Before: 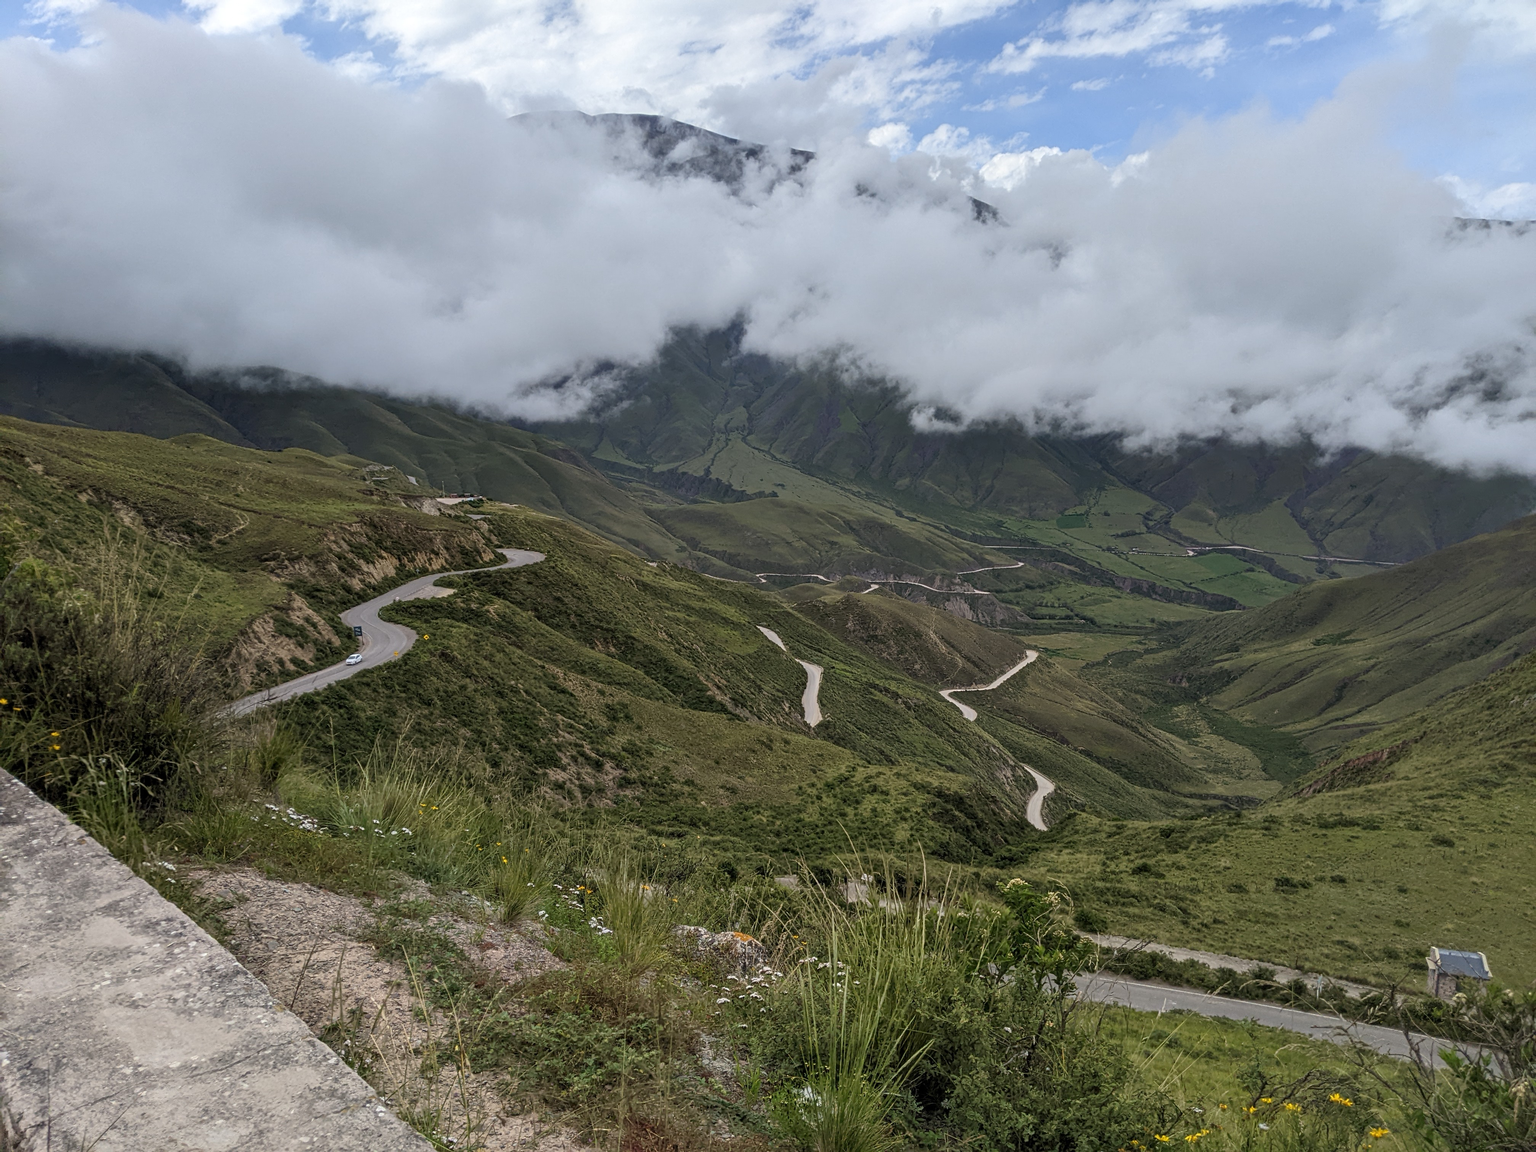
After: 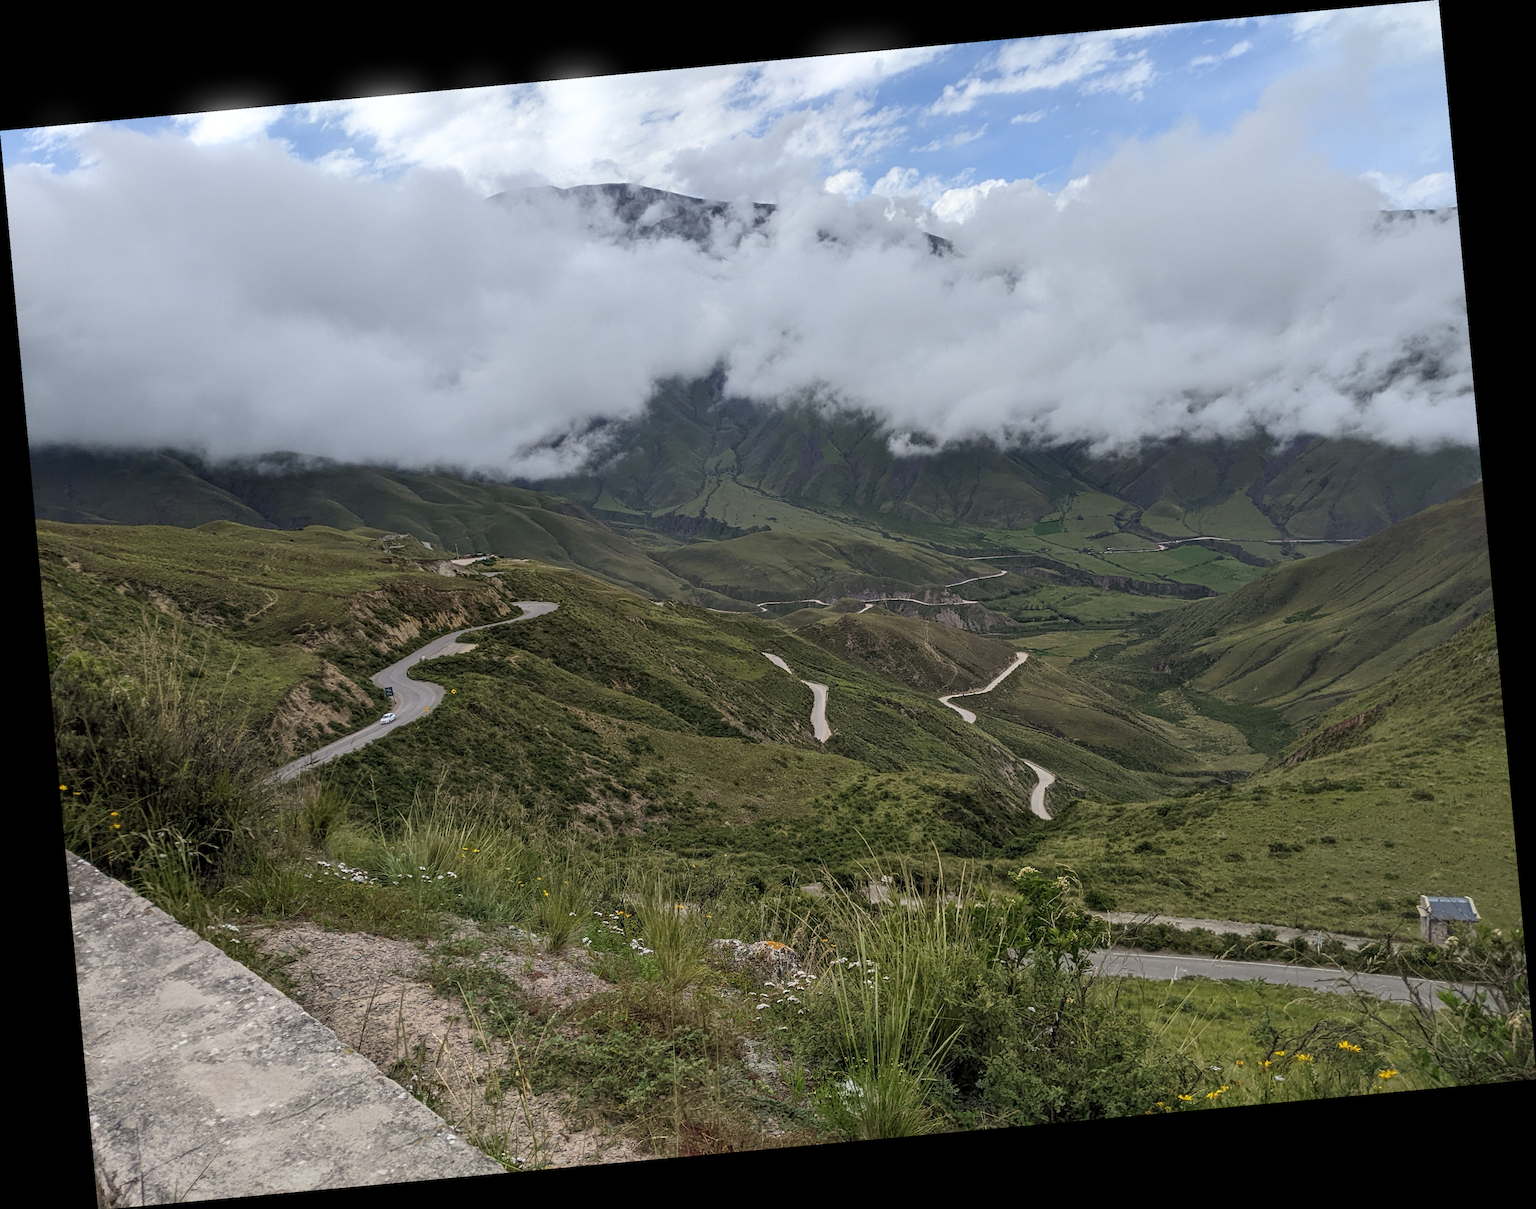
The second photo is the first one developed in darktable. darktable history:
rotate and perspective: rotation -5.2°, automatic cropping off
bloom: size 9%, threshold 100%, strength 7%
